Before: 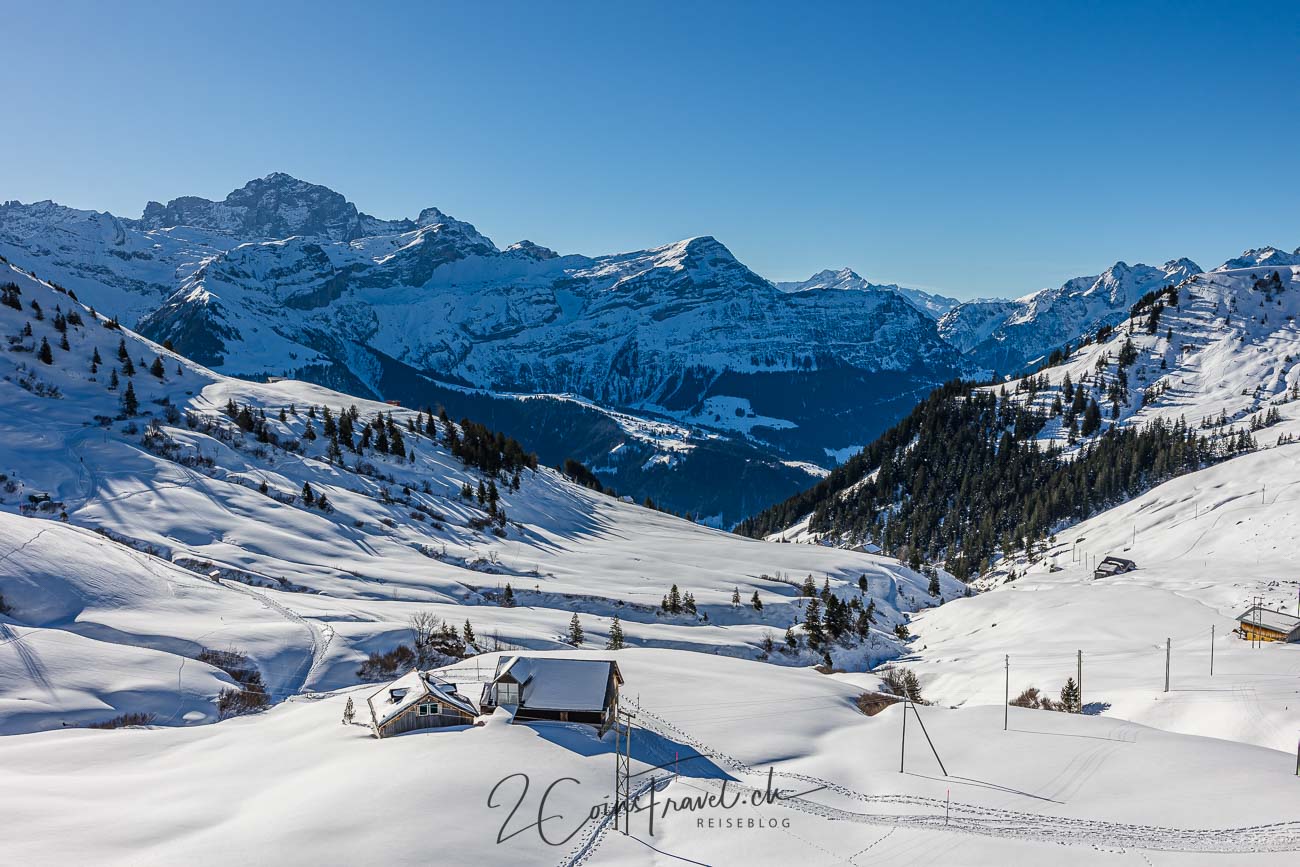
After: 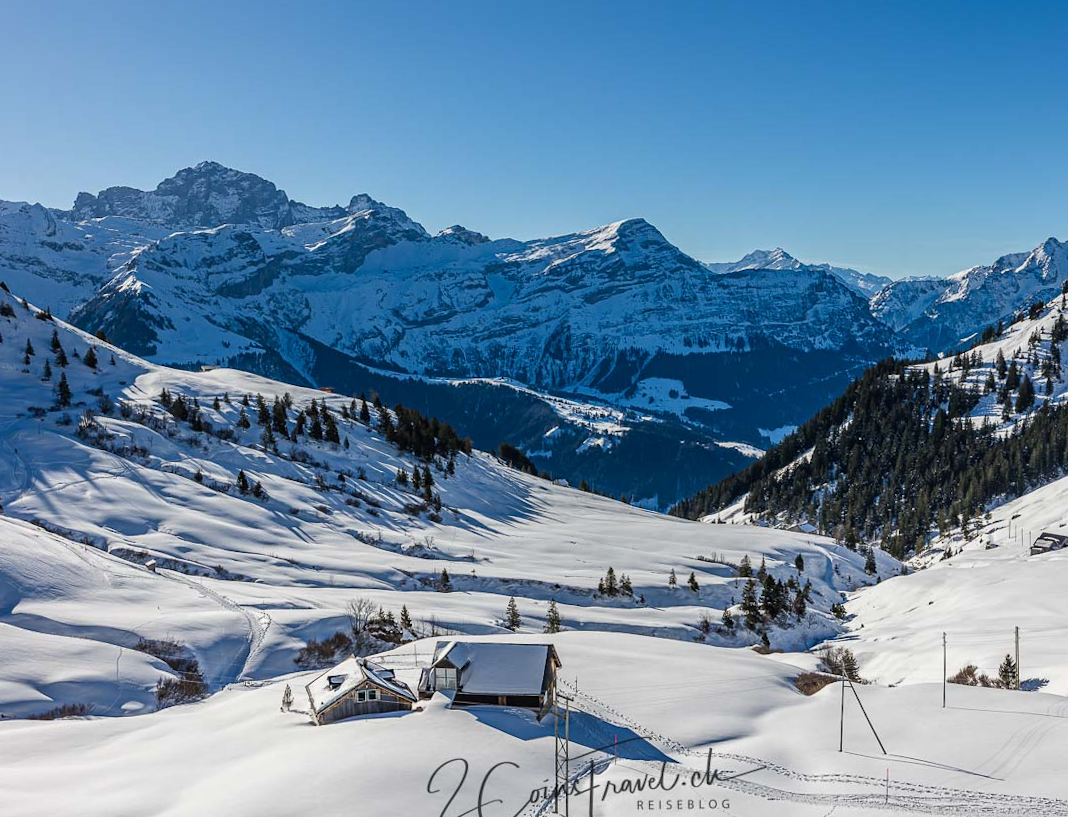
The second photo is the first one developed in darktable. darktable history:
crop and rotate: angle 0.868°, left 4.121%, top 0.938%, right 11.838%, bottom 2.655%
